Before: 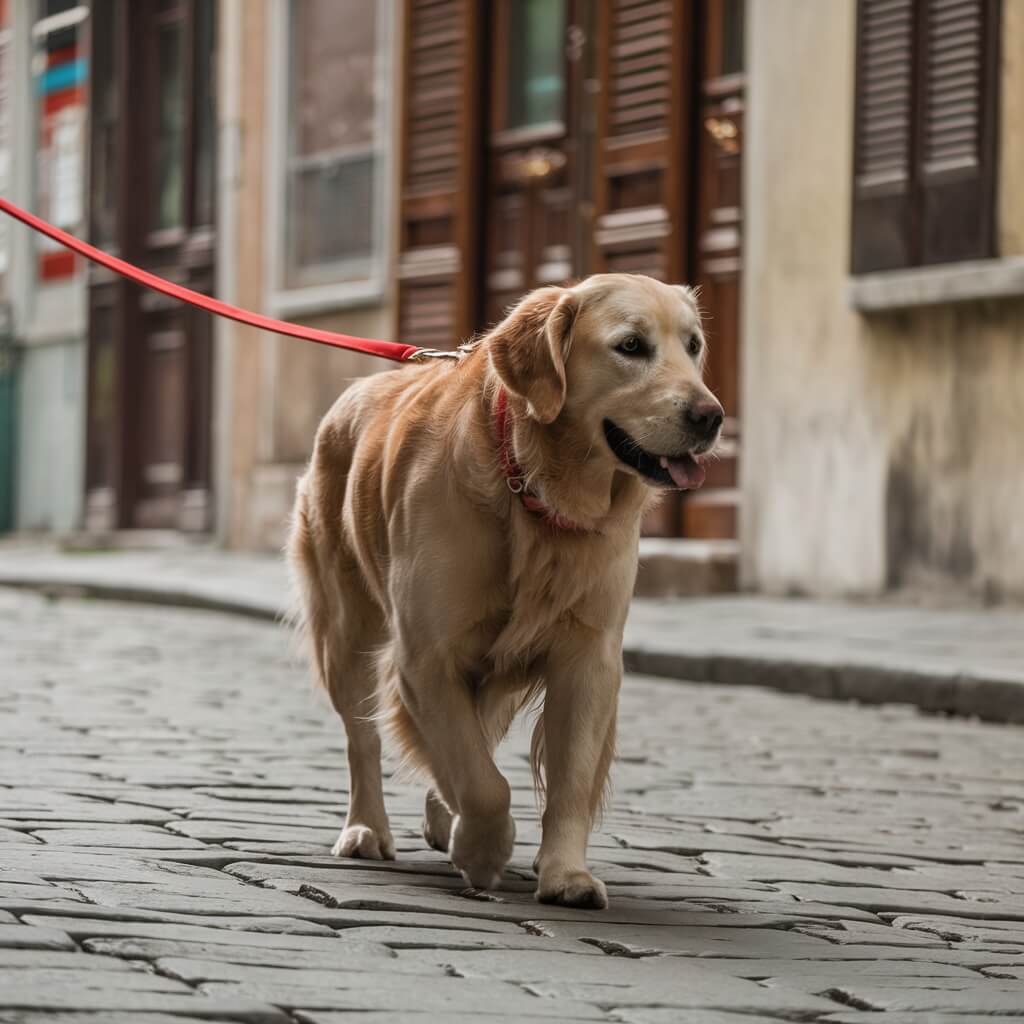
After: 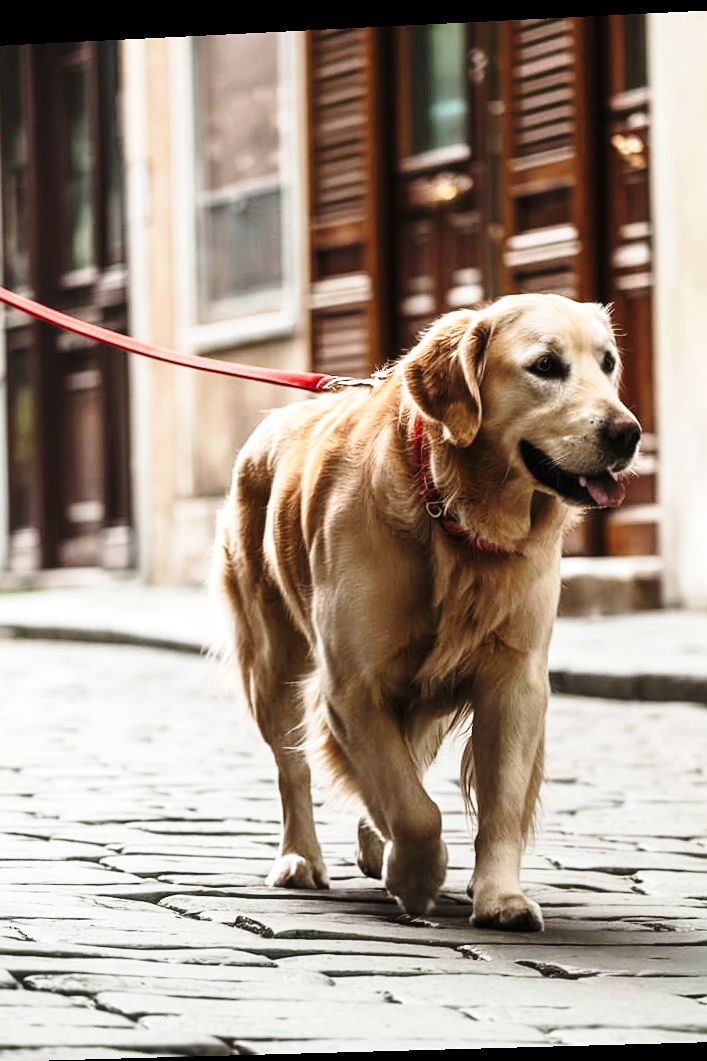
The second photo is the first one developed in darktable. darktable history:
crop and rotate: left 8.786%, right 24.548%
rotate and perspective: rotation -2.22°, lens shift (horizontal) -0.022, automatic cropping off
sharpen: amount 0.2
tone equalizer: -8 EV -0.75 EV, -7 EV -0.7 EV, -6 EV -0.6 EV, -5 EV -0.4 EV, -3 EV 0.4 EV, -2 EV 0.6 EV, -1 EV 0.7 EV, +0 EV 0.75 EV, edges refinement/feathering 500, mask exposure compensation -1.57 EV, preserve details no
haze removal: strength -0.05
base curve: curves: ch0 [(0, 0) (0.028, 0.03) (0.121, 0.232) (0.46, 0.748) (0.859, 0.968) (1, 1)], preserve colors none
